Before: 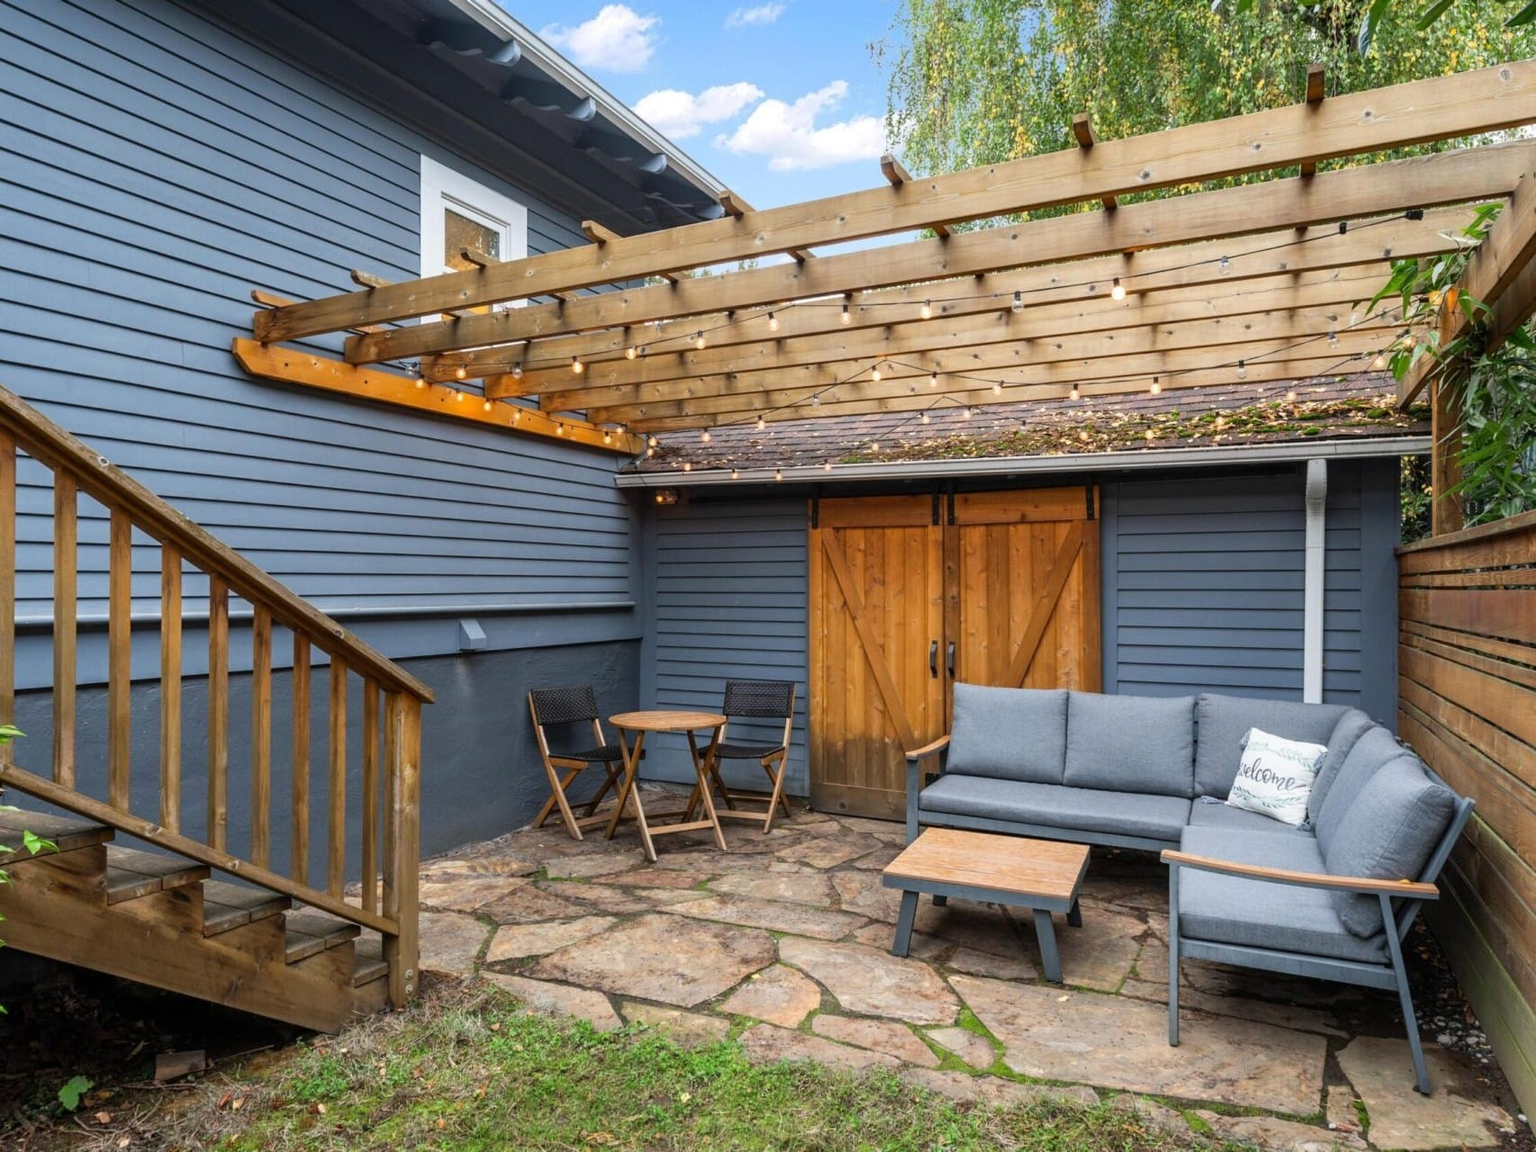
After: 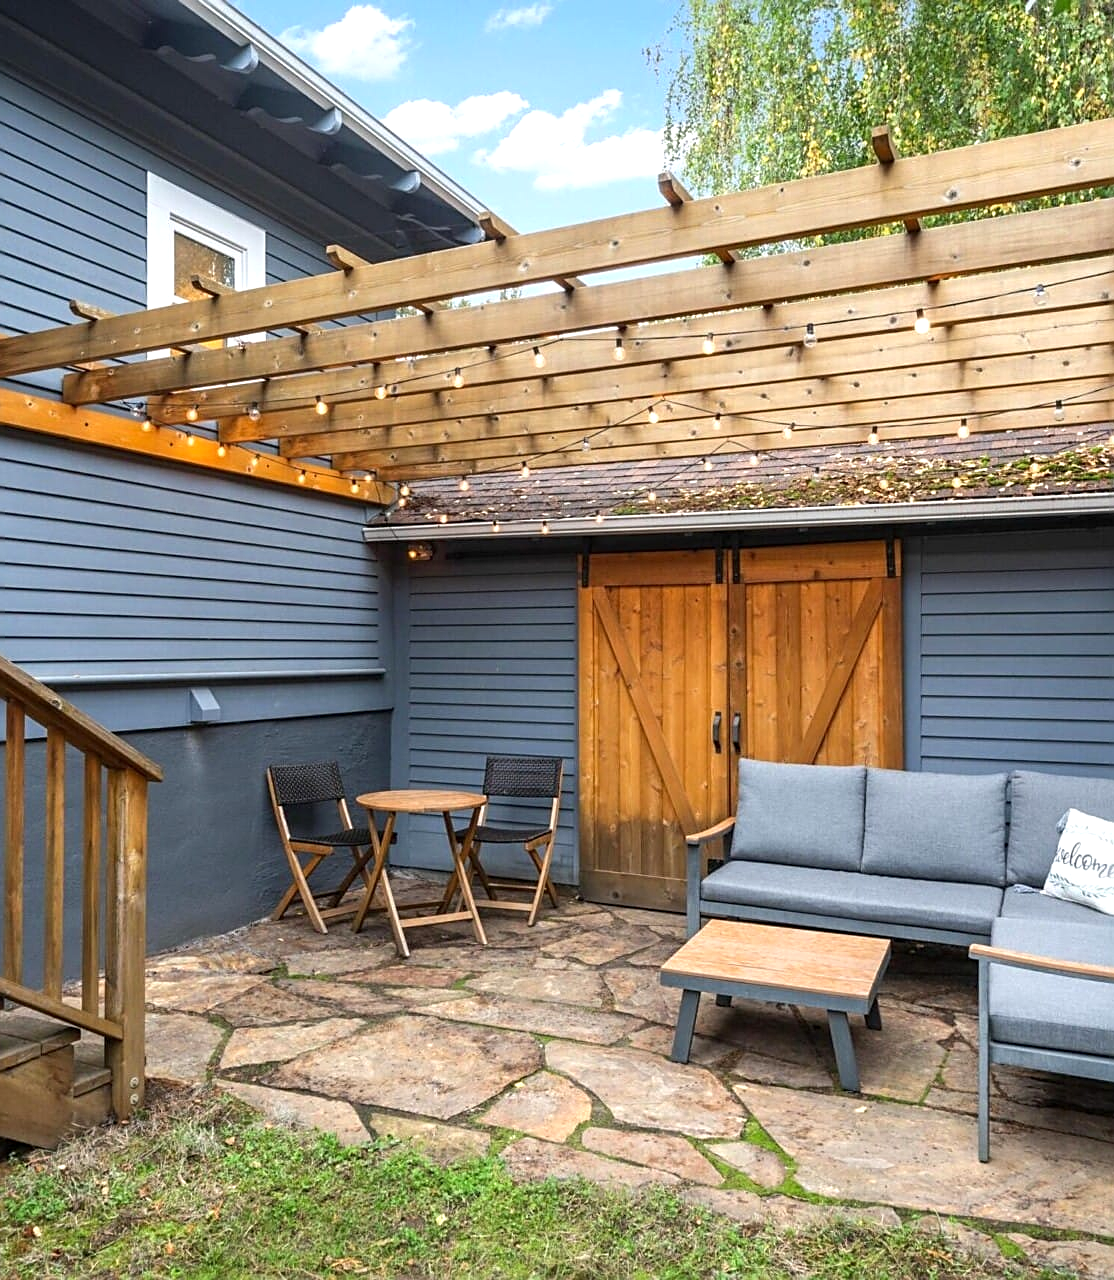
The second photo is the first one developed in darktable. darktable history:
exposure: exposure 0.378 EV, compensate highlight preservation false
tone equalizer: edges refinement/feathering 500, mask exposure compensation -1.57 EV, preserve details no
sharpen: on, module defaults
crop and rotate: left 18.804%, right 15.869%
